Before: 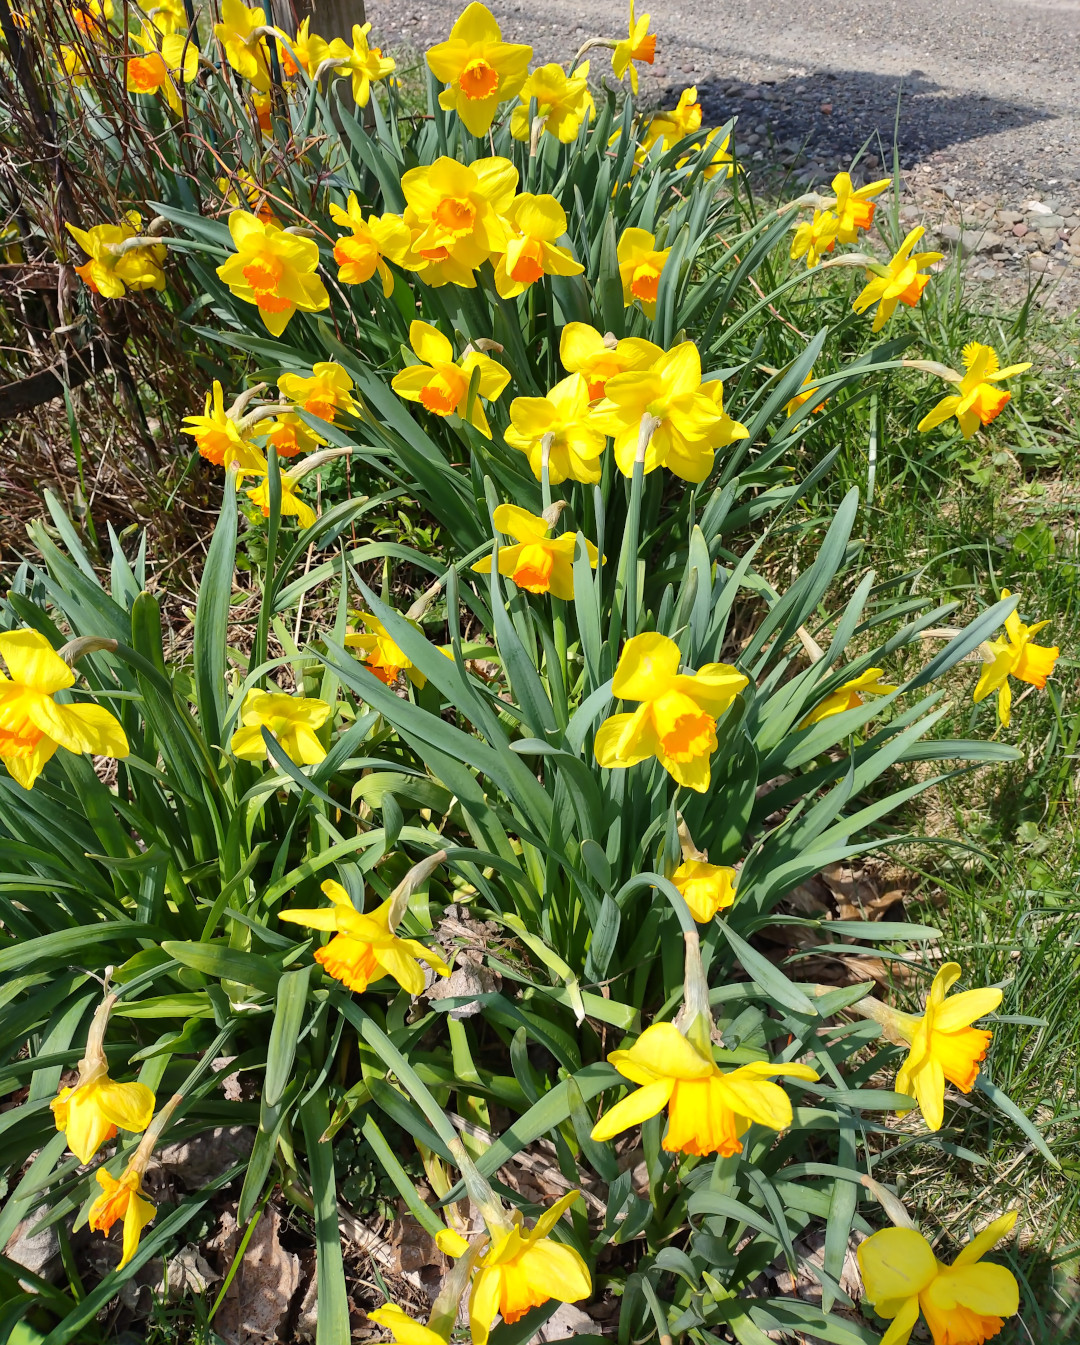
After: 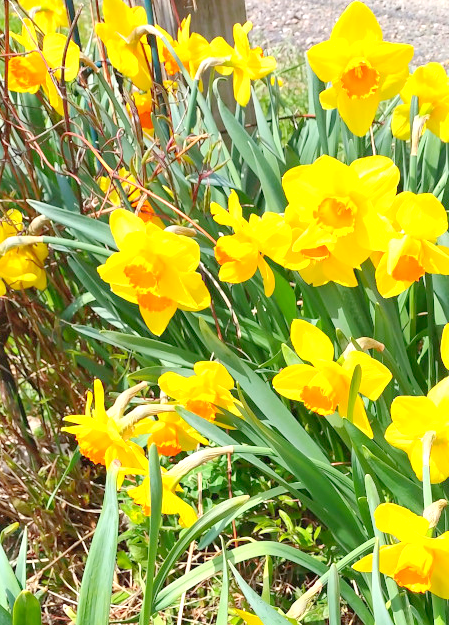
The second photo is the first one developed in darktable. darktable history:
levels: levels [0, 0.397, 0.955]
exposure: exposure 0.564 EV, compensate exposure bias true, compensate highlight preservation false
crop and rotate: left 11.047%, top 0.108%, right 47.357%, bottom 53.357%
